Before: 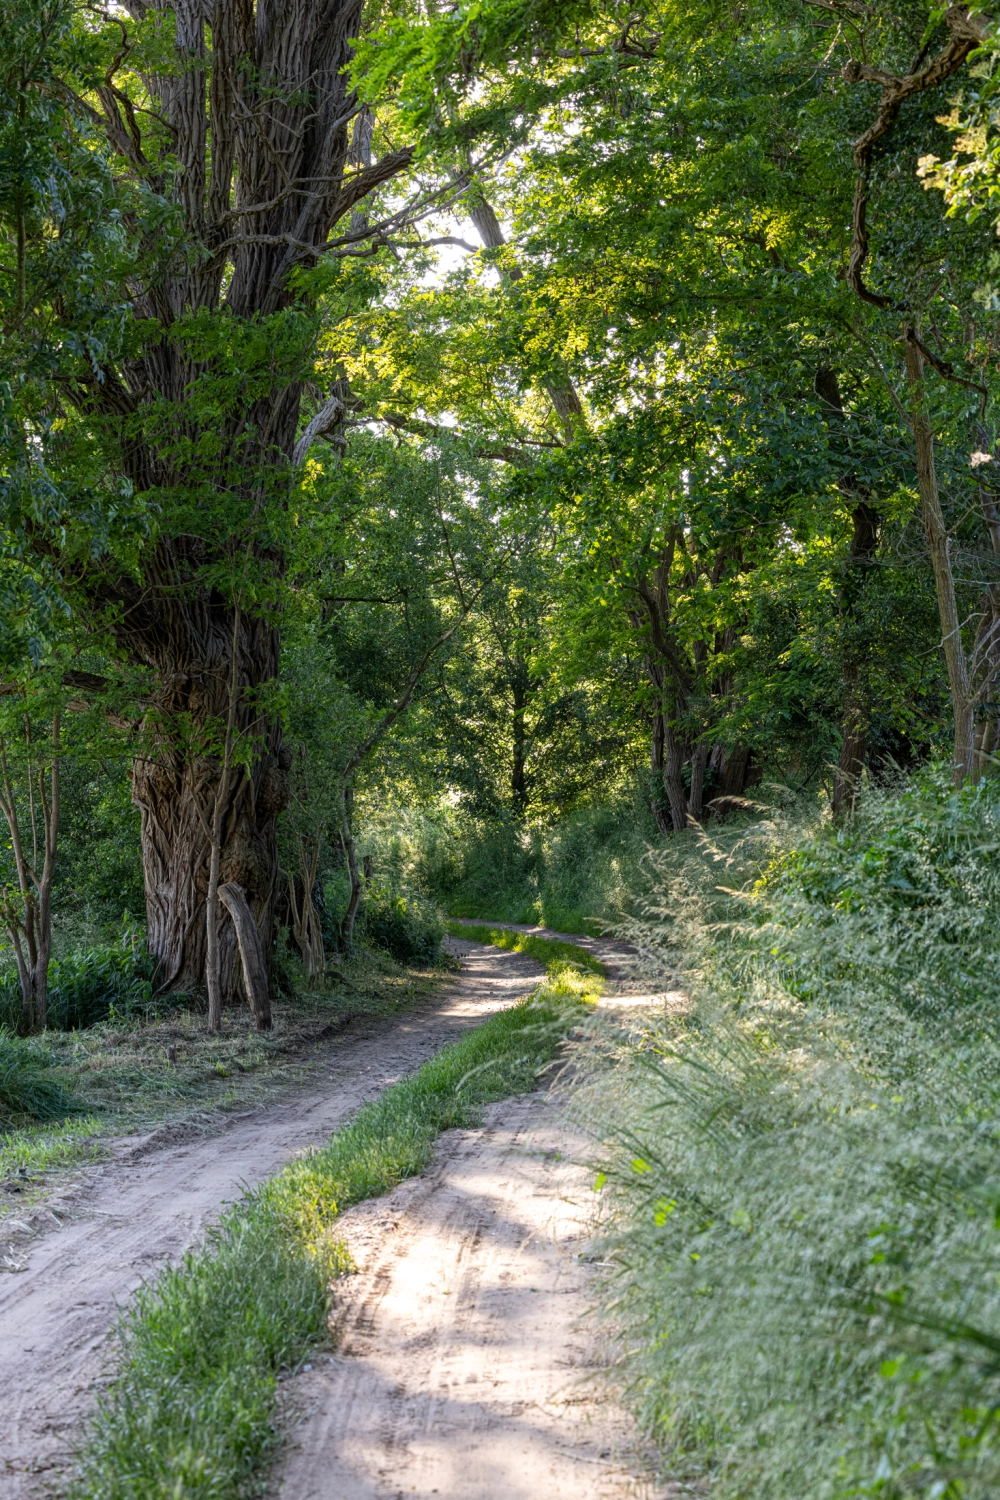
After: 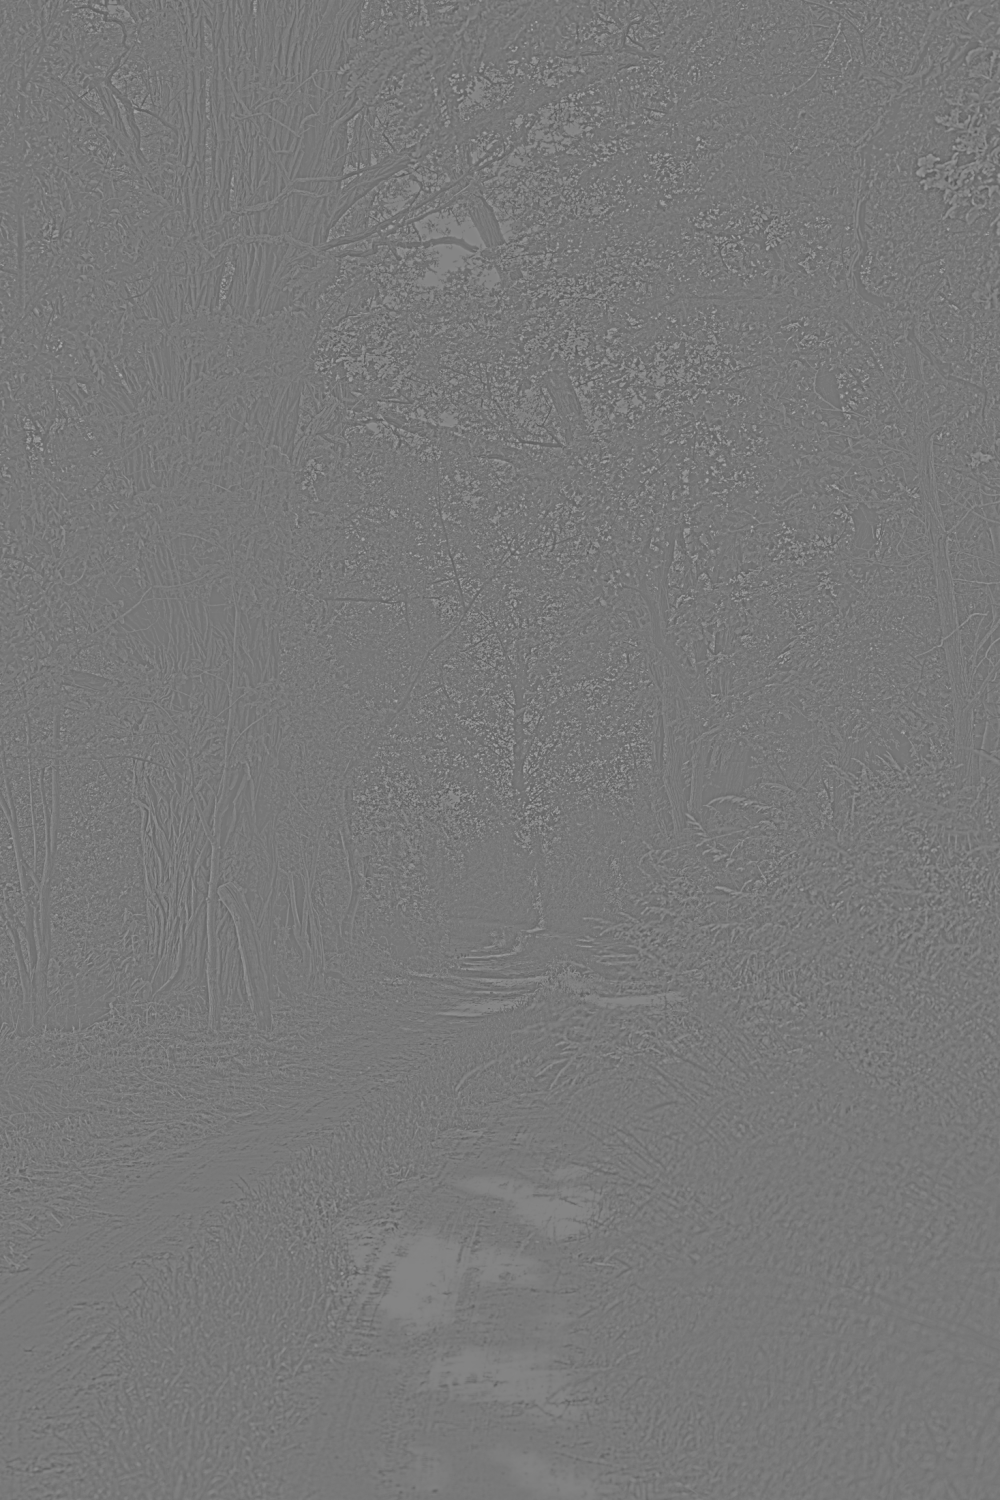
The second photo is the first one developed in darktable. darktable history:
shadows and highlights: shadows 12, white point adjustment 1.2, soften with gaussian
exposure: black level correction -0.002, exposure 0.54 EV, compensate highlight preservation false
highpass: sharpness 5.84%, contrast boost 8.44%
